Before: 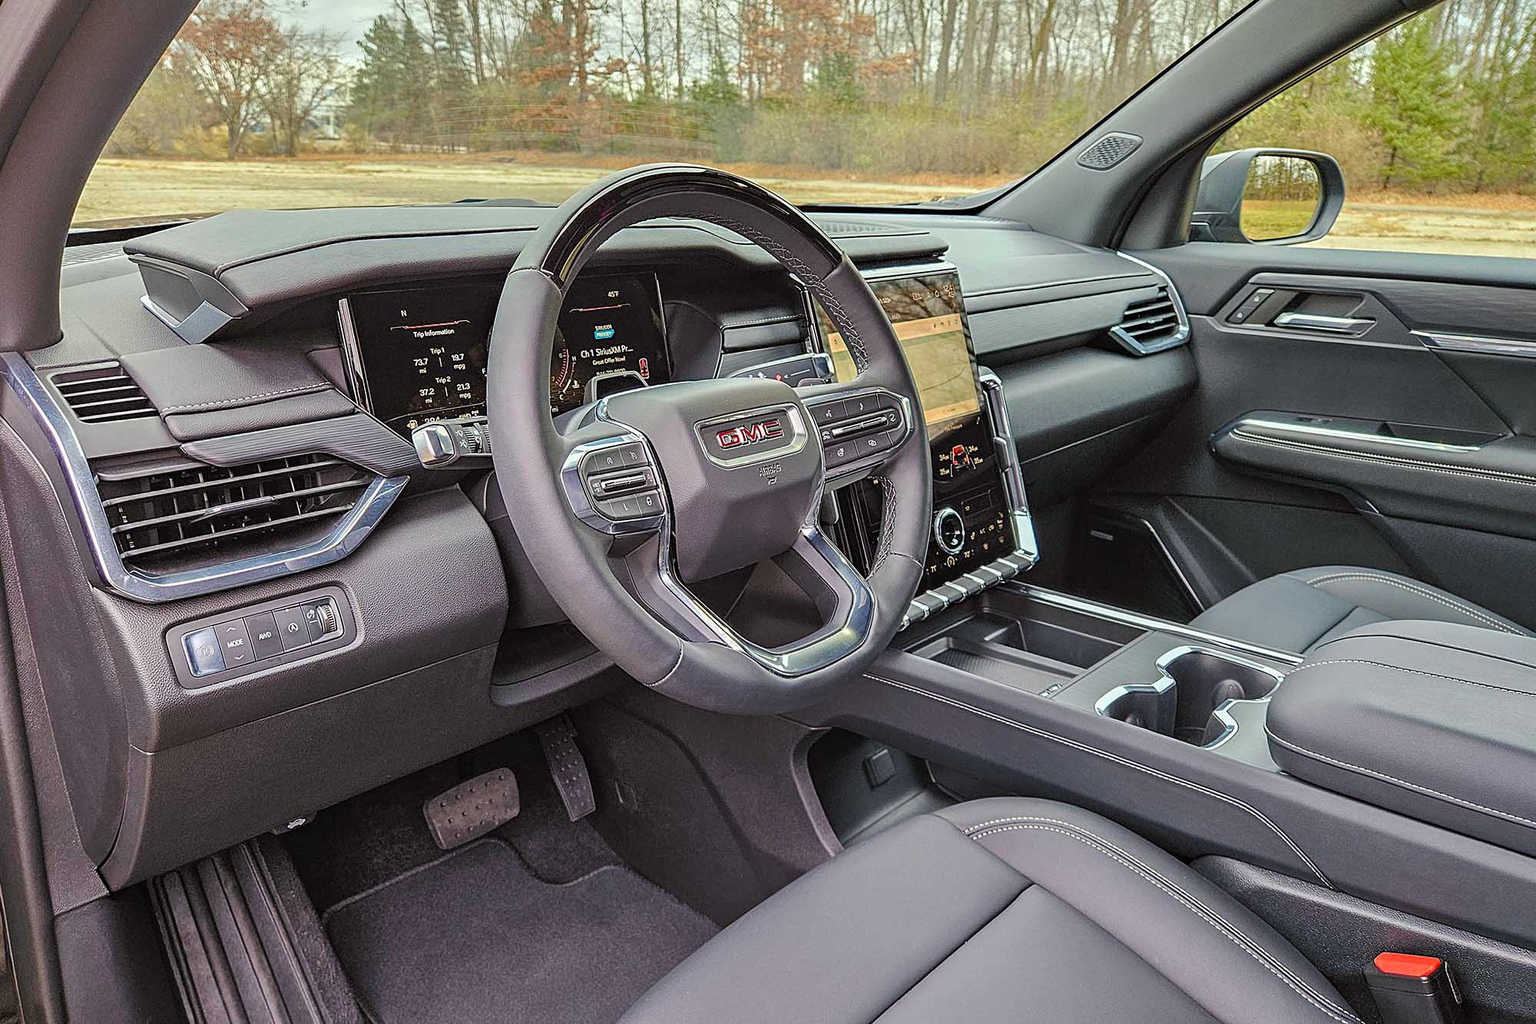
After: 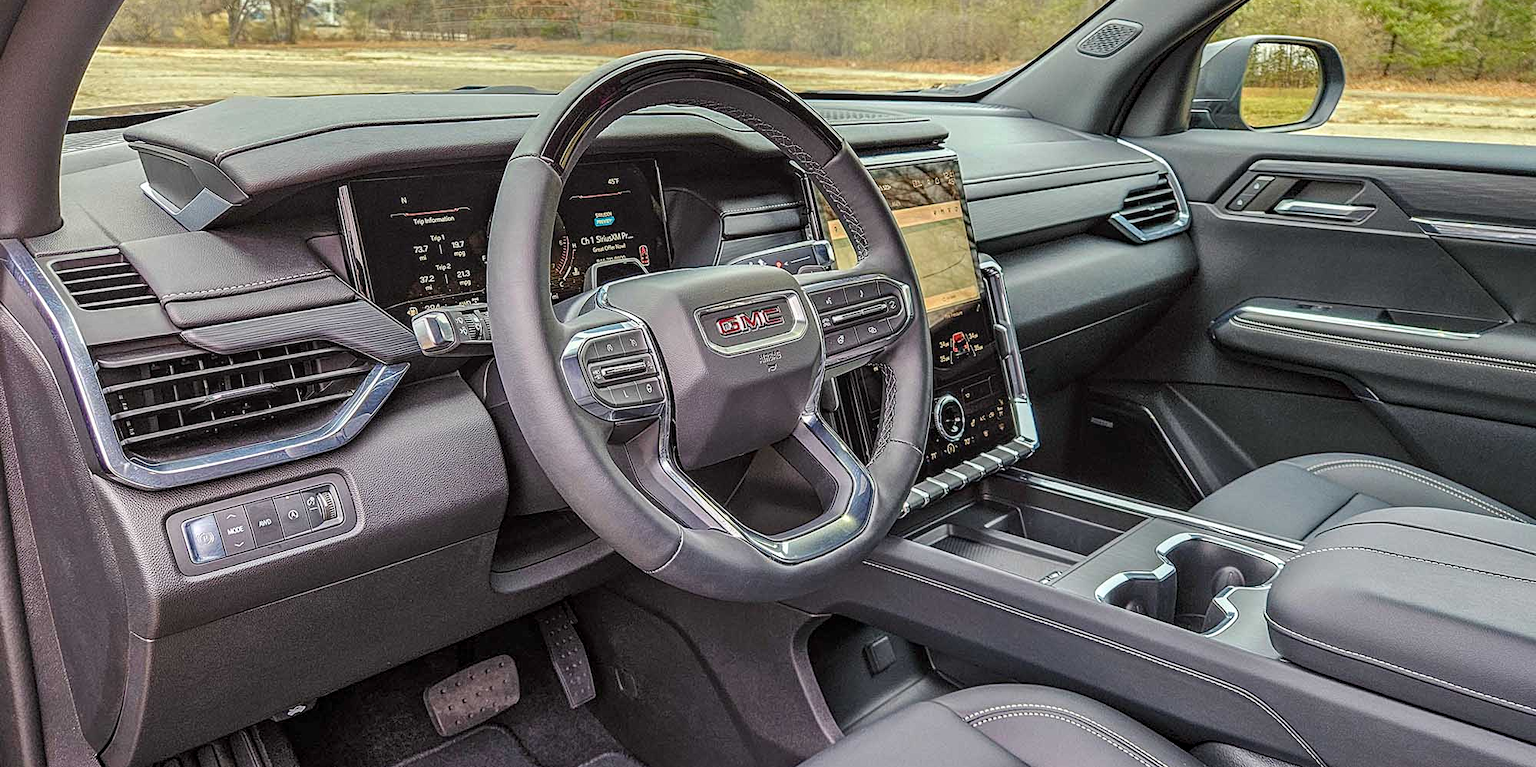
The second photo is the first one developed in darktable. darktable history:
local contrast: on, module defaults
crop: top 11.038%, bottom 13.962%
